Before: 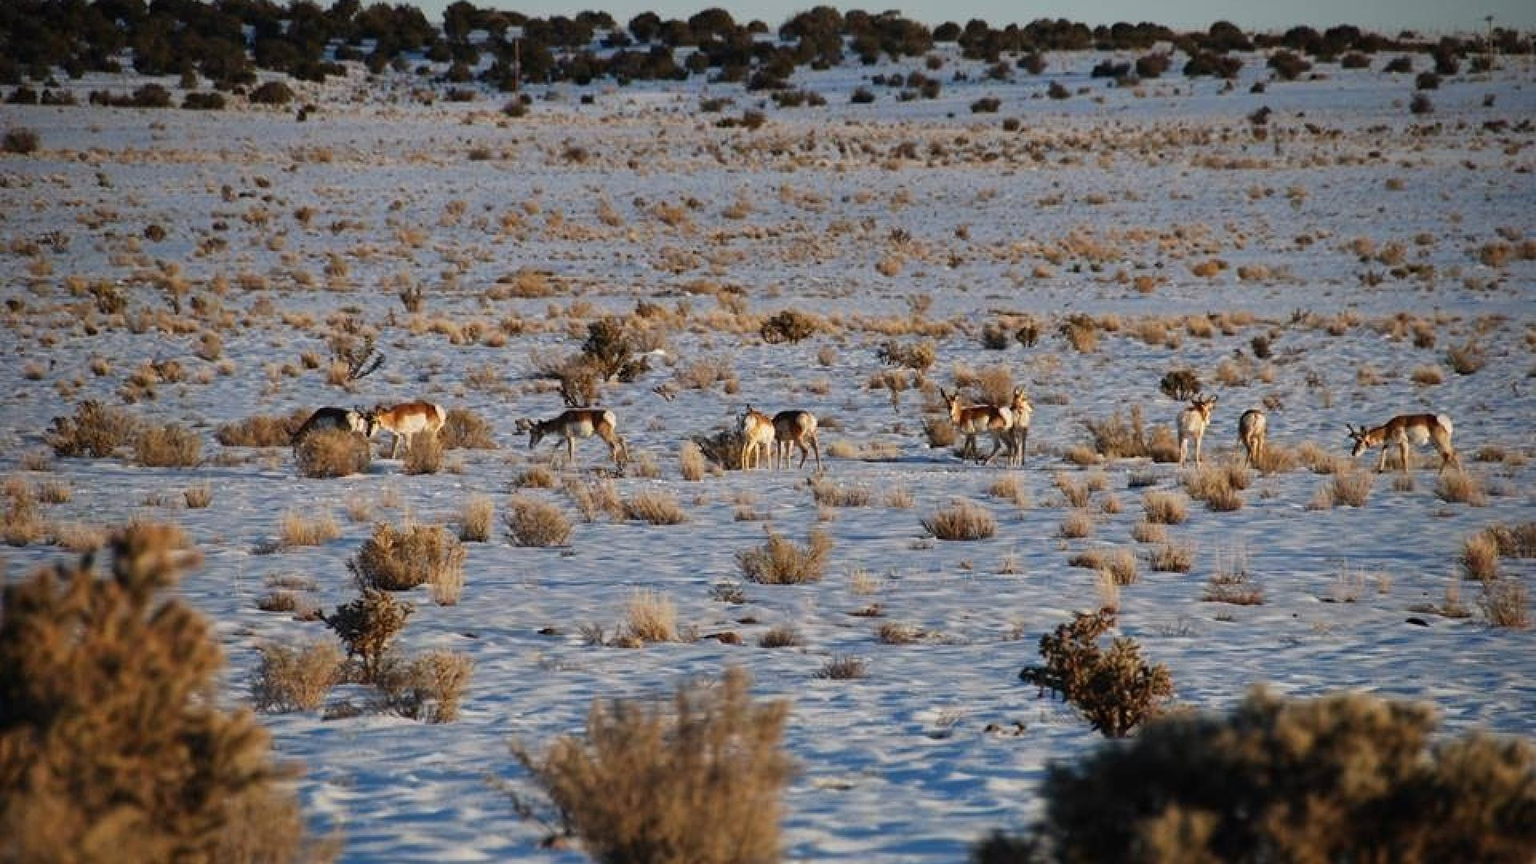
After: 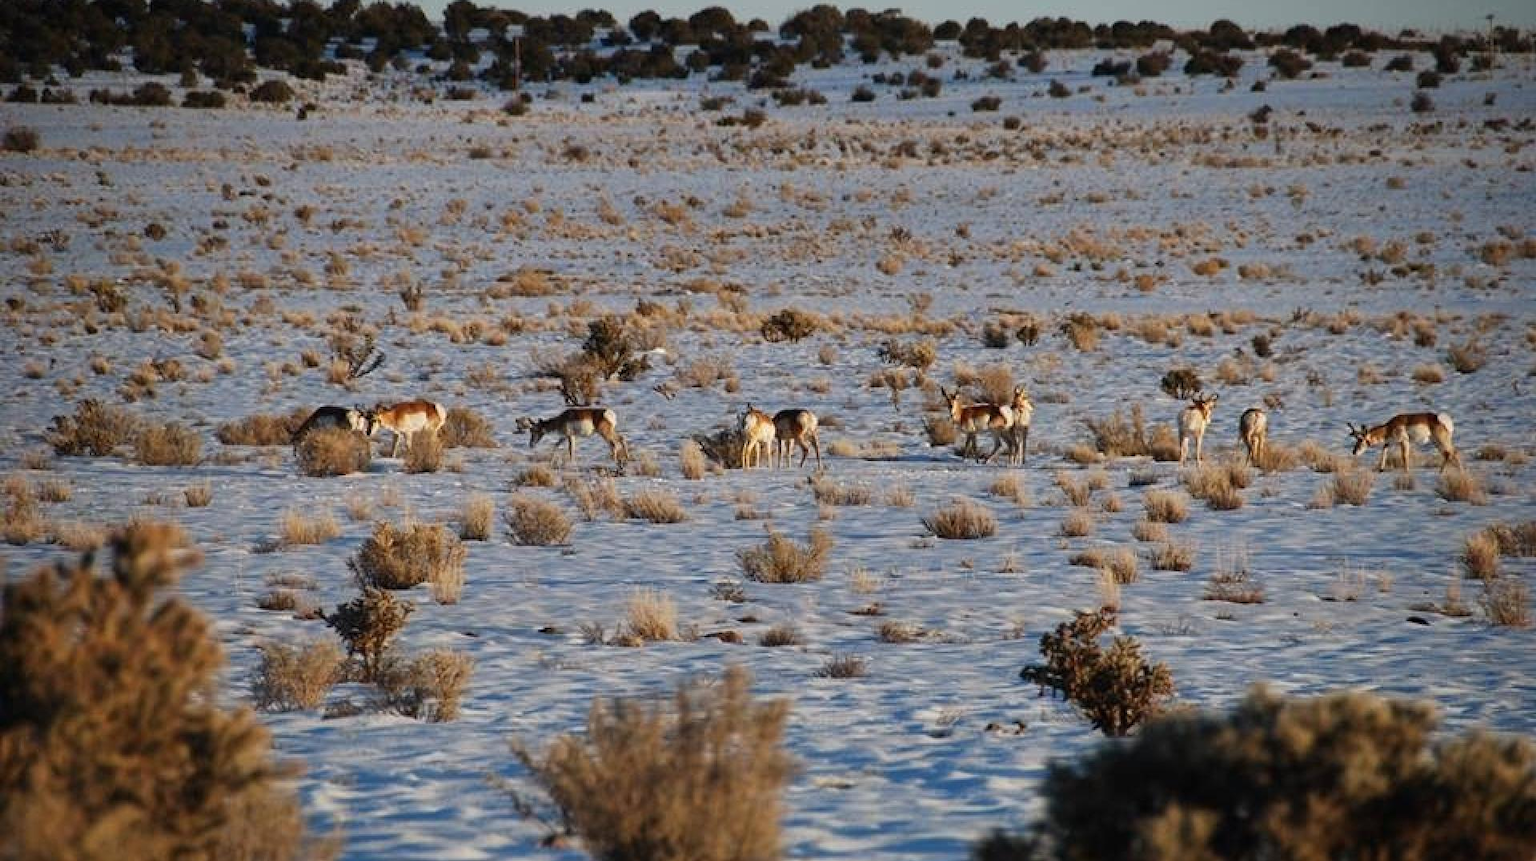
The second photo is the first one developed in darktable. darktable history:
crop: top 0.202%, bottom 0.152%
